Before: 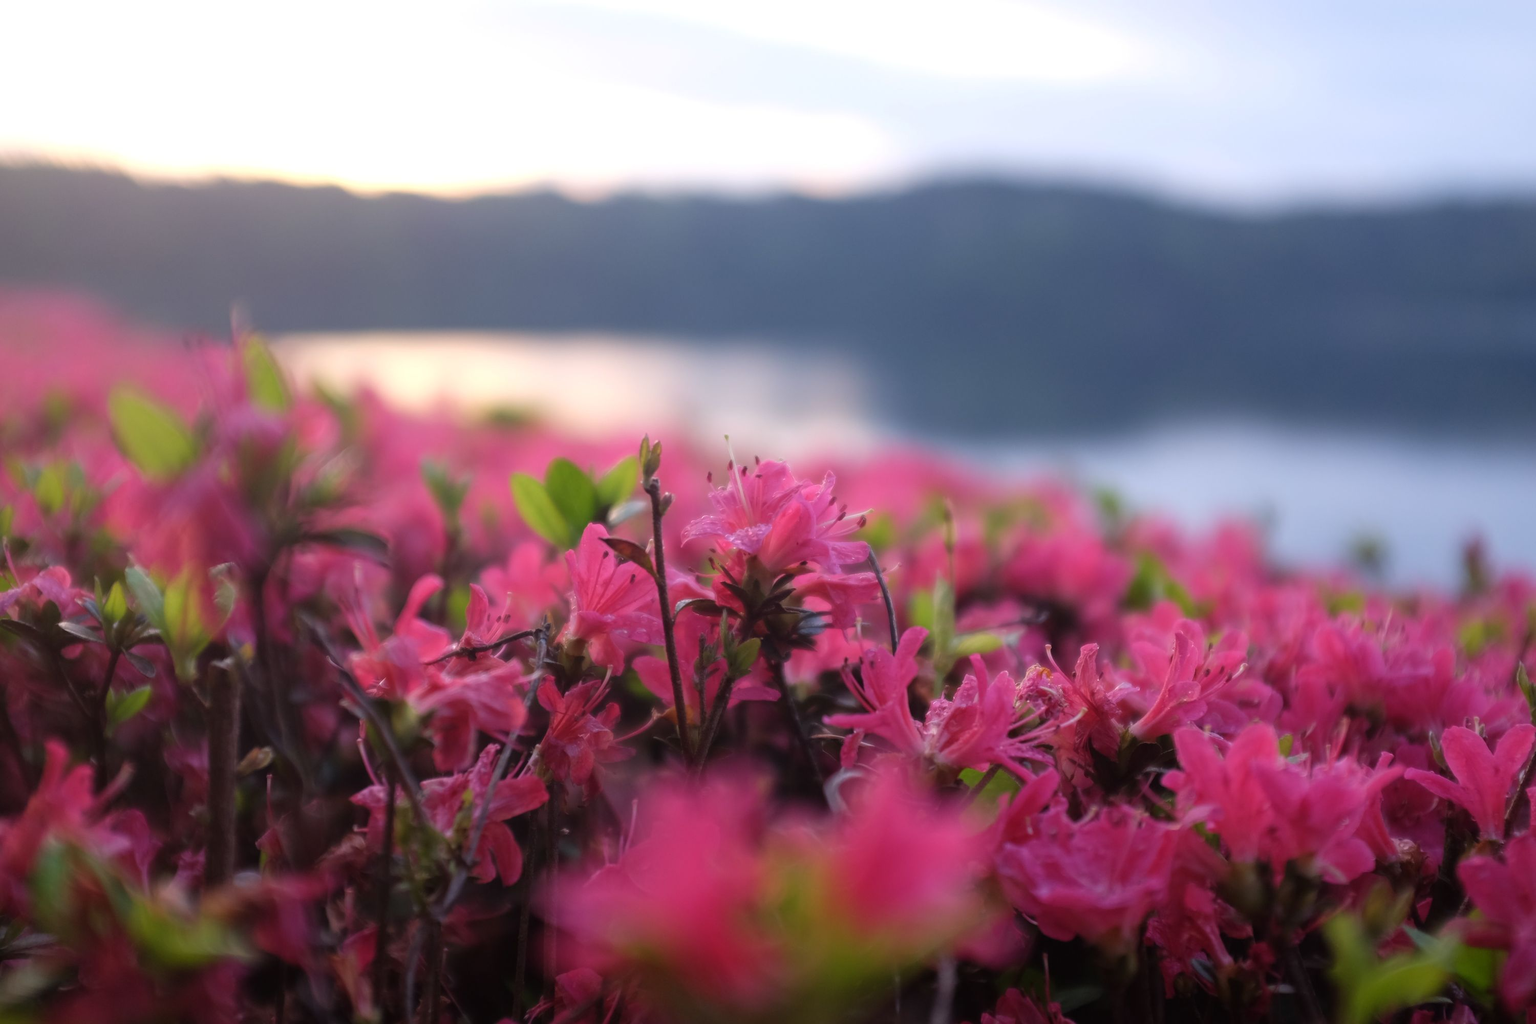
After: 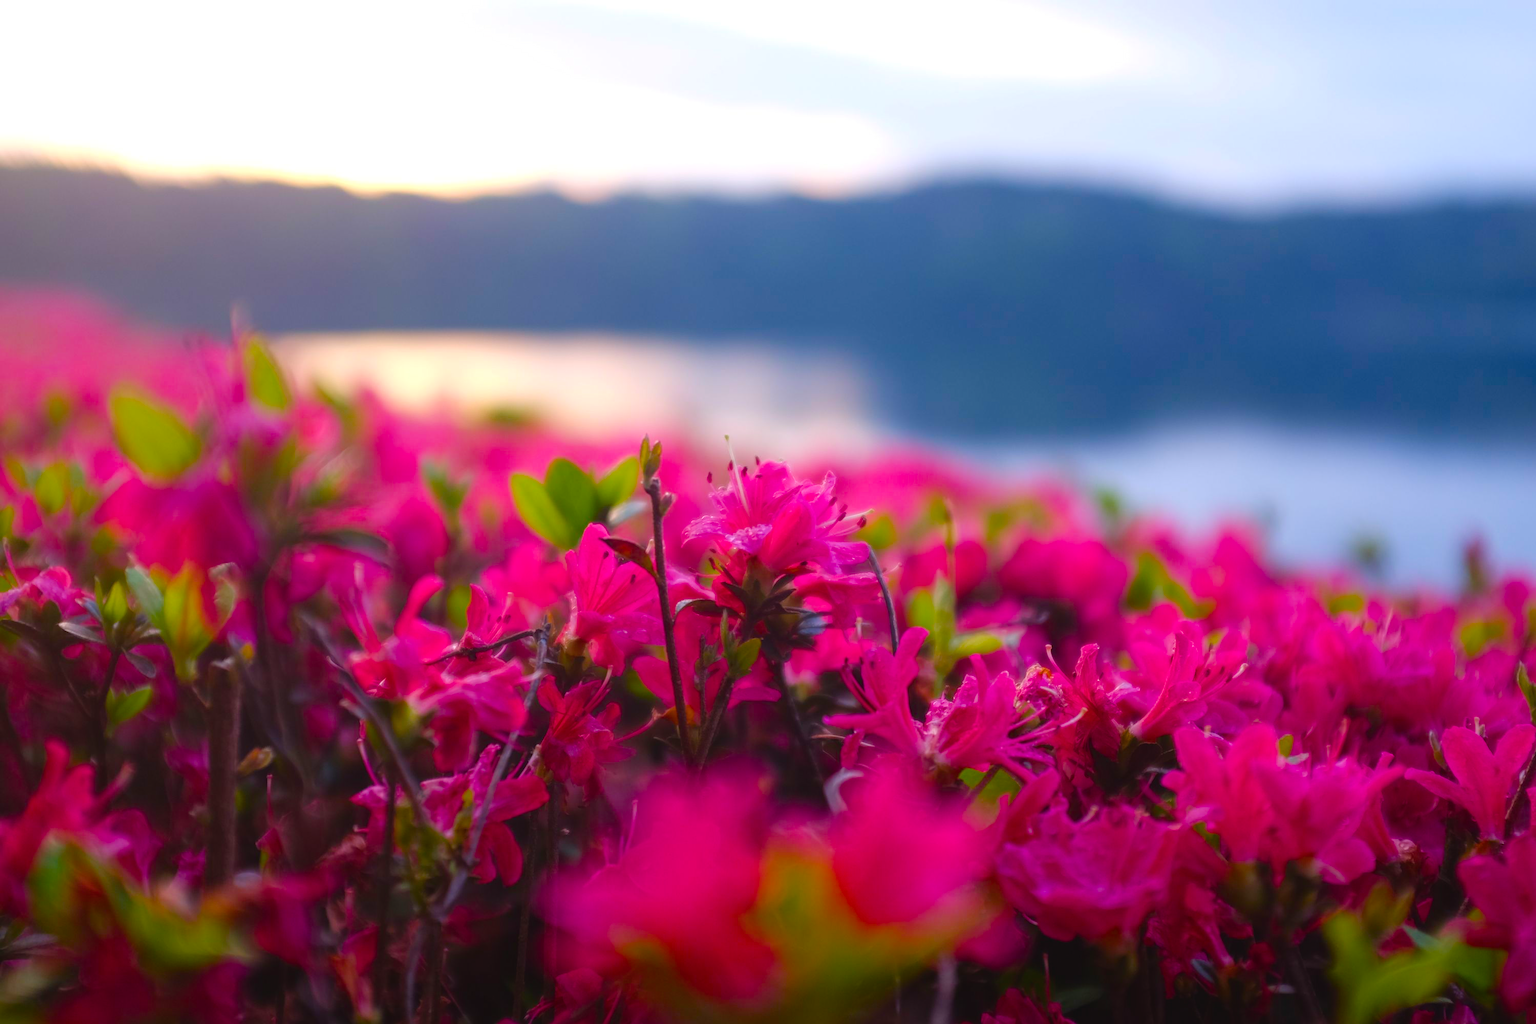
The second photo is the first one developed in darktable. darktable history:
exposure: black level correction 0.002, compensate highlight preservation false
color balance rgb: global offset › luminance 0.478%, perceptual saturation grading › global saturation 23.615%, perceptual saturation grading › highlights -23.982%, perceptual saturation grading › mid-tones 24.033%, perceptual saturation grading › shadows 41.012%, global vibrance 44.902%
